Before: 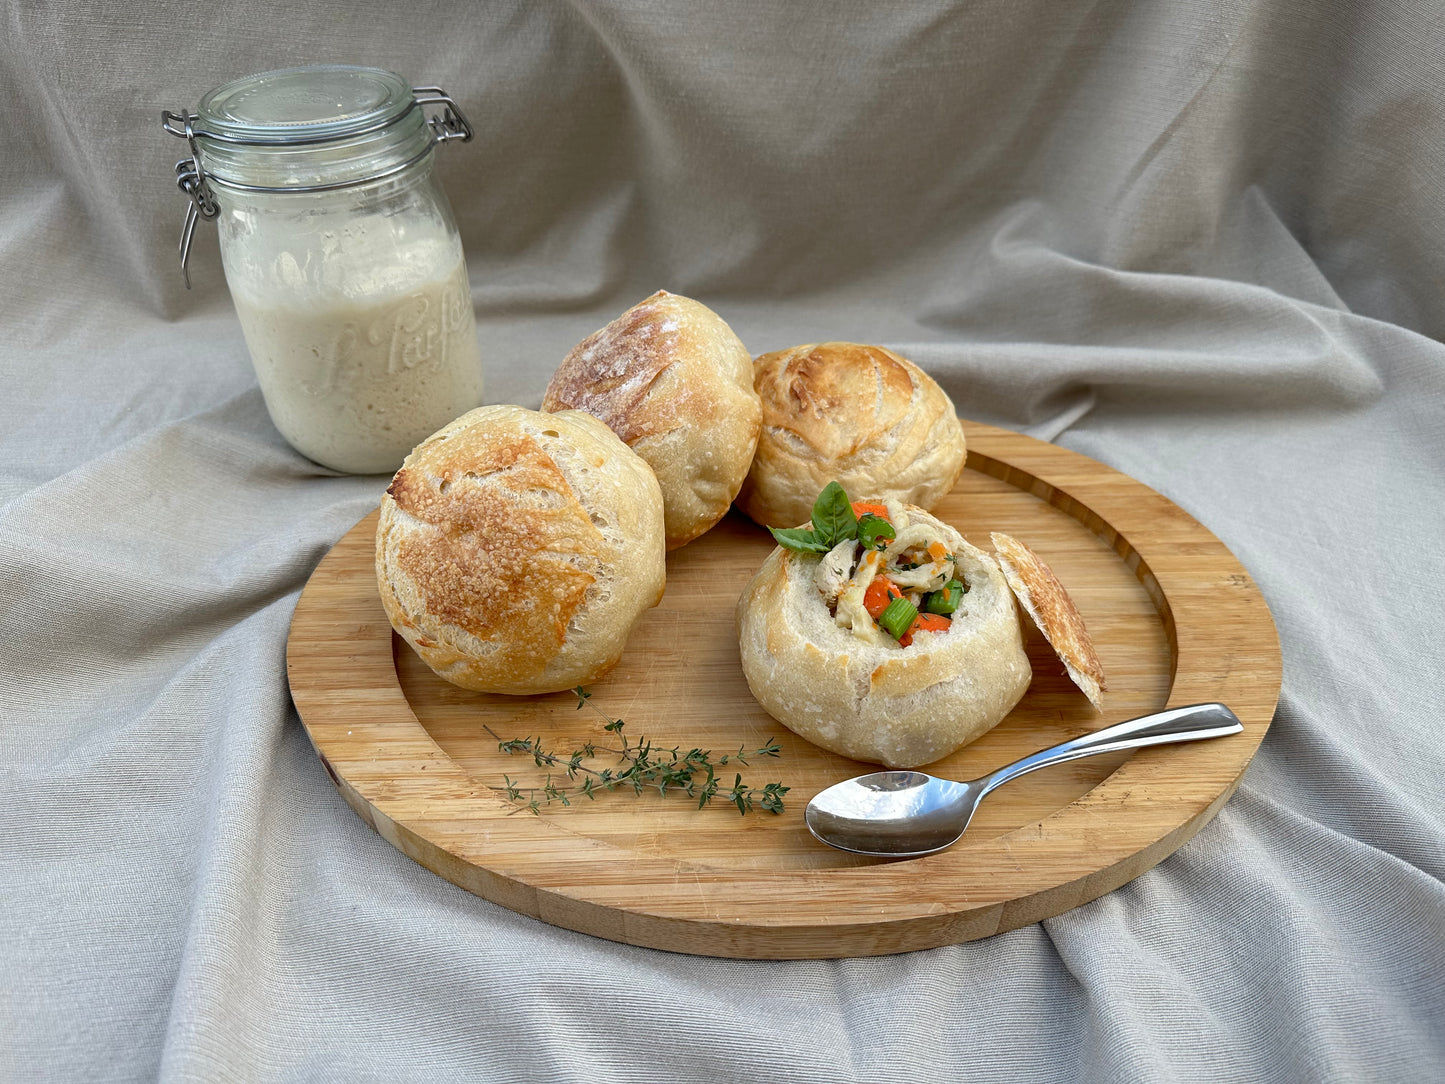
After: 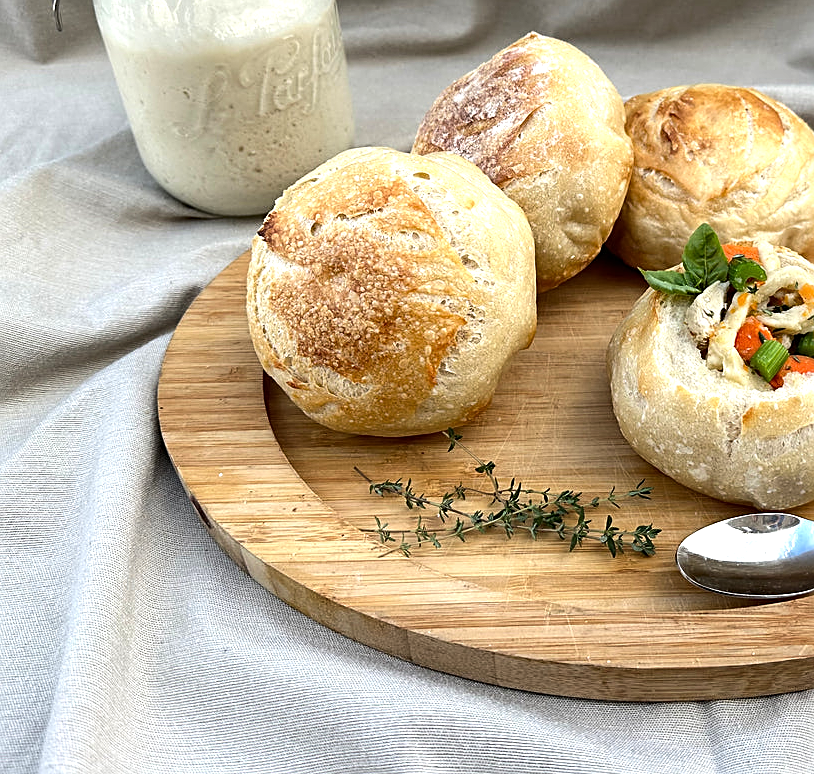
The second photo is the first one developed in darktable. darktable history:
sharpen: on, module defaults
tone equalizer: -8 EV -0.75 EV, -7 EV -0.7 EV, -6 EV -0.6 EV, -5 EV -0.4 EV, -3 EV 0.4 EV, -2 EV 0.6 EV, -1 EV 0.7 EV, +0 EV 0.75 EV, edges refinement/feathering 500, mask exposure compensation -1.57 EV, preserve details no
crop: left 8.966%, top 23.852%, right 34.699%, bottom 4.703%
